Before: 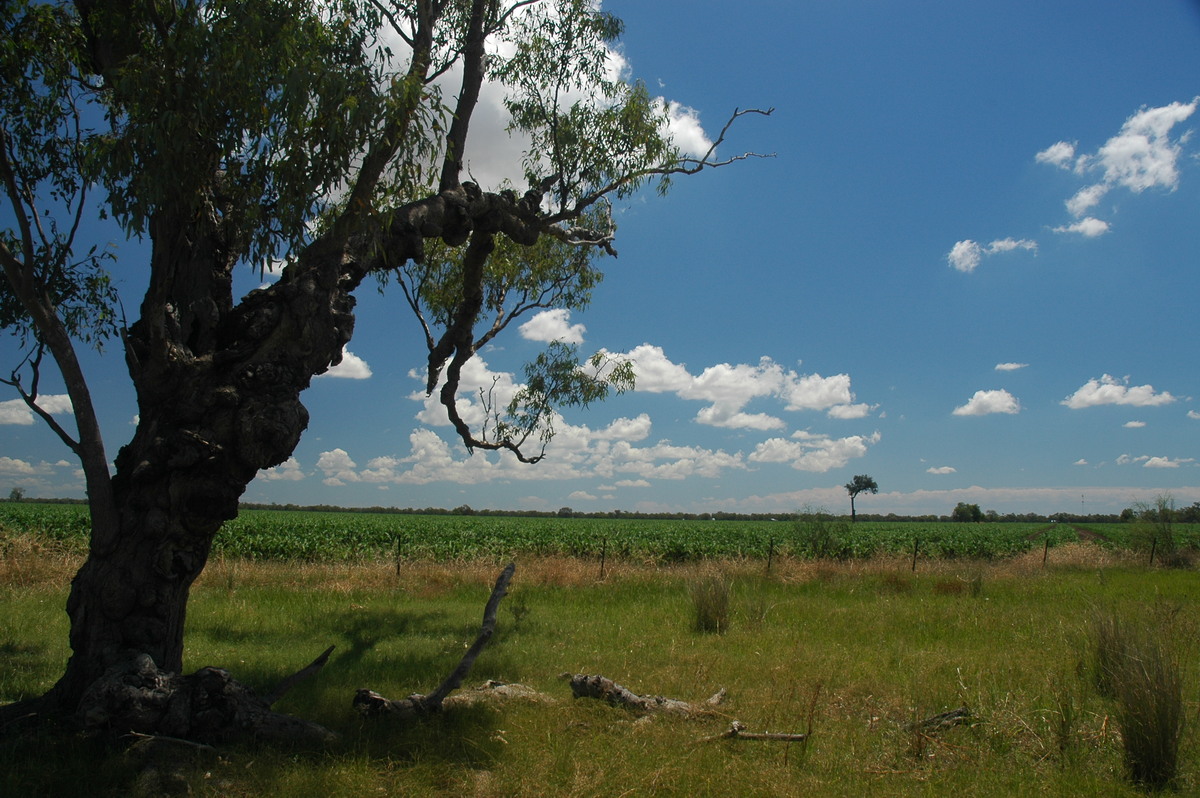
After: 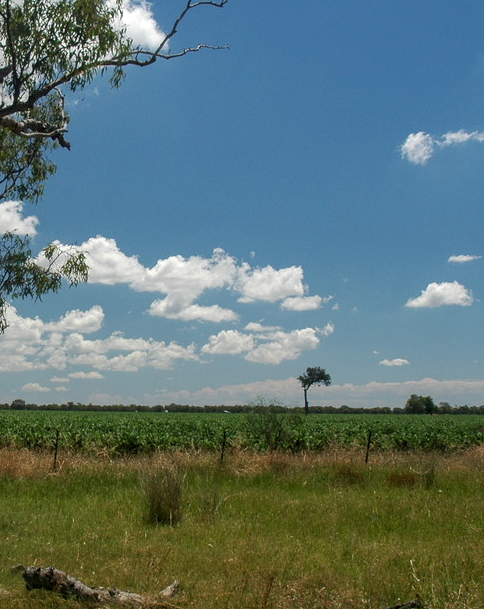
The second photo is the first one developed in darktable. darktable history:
crop: left 45.607%, top 13.584%, right 14.024%, bottom 10.036%
local contrast: detail 130%
exposure: exposure 0.018 EV, compensate highlight preservation false
